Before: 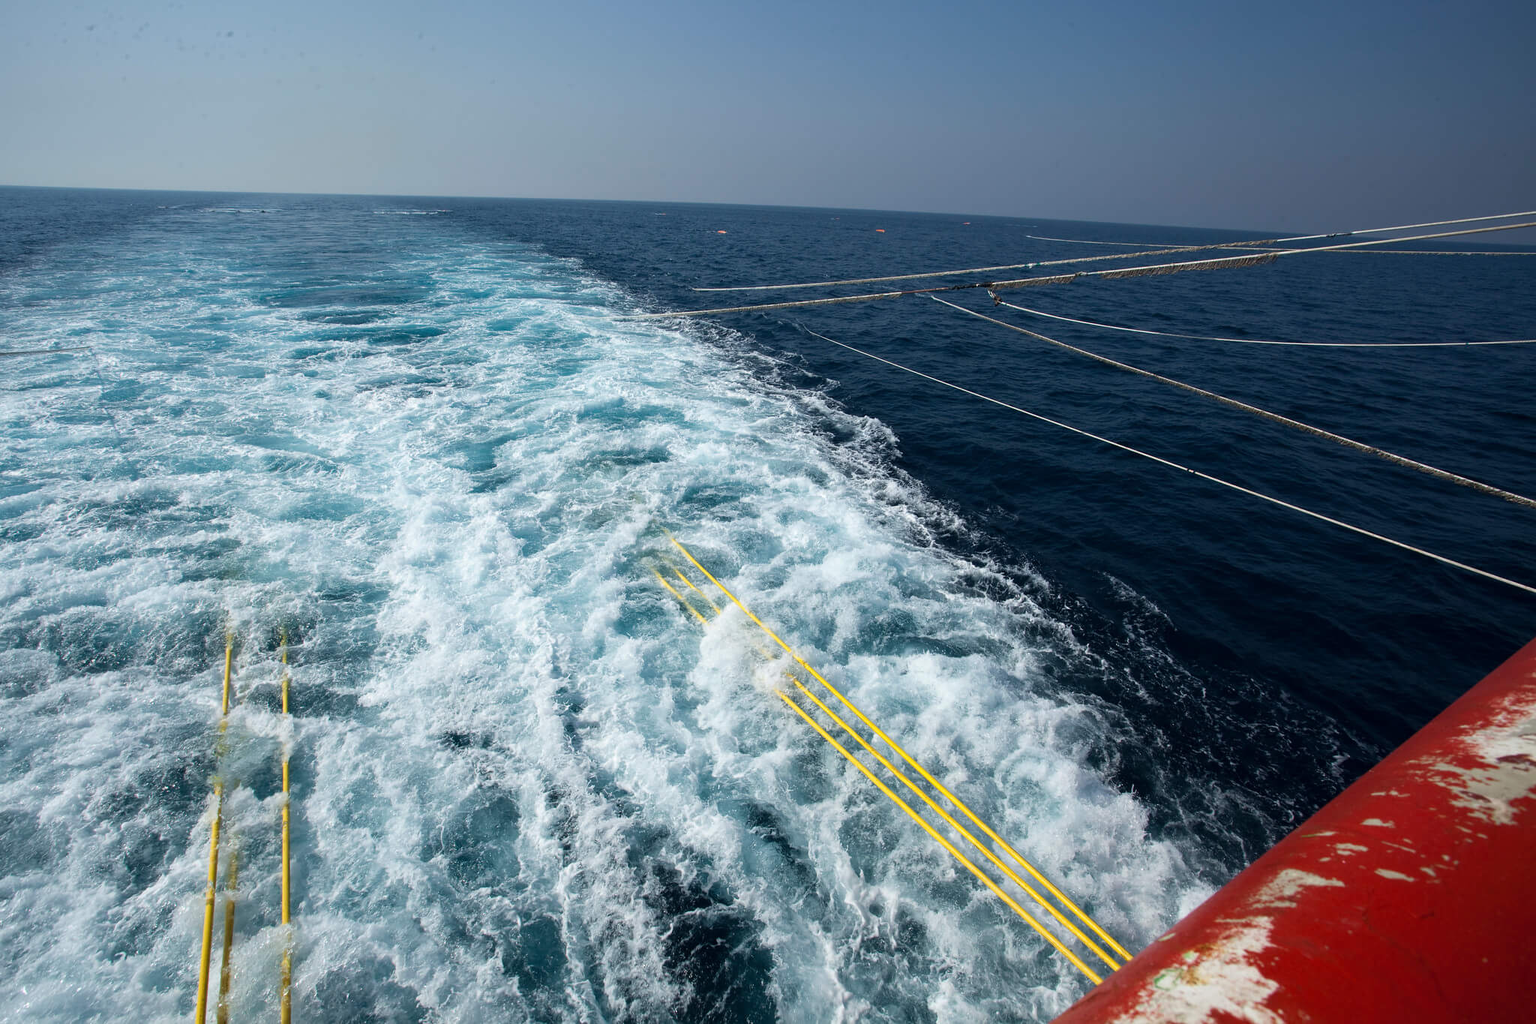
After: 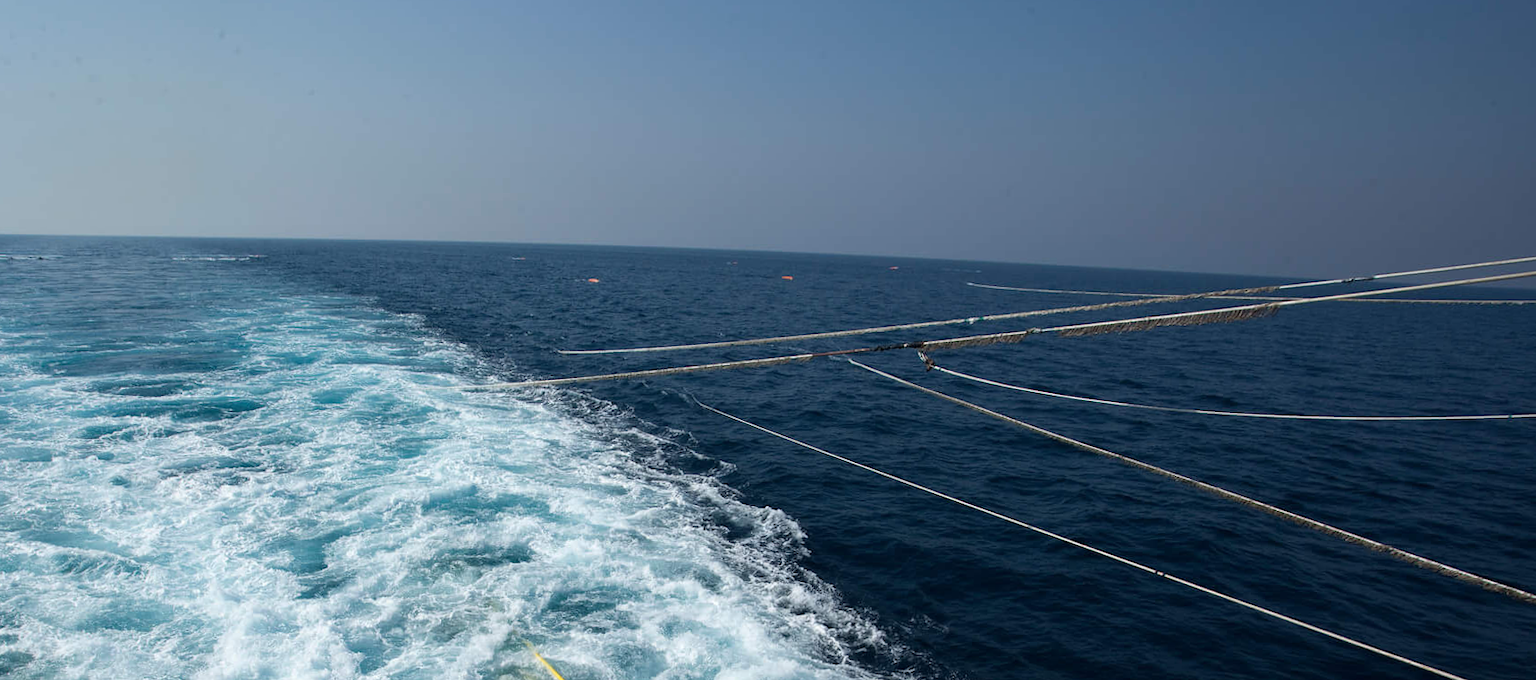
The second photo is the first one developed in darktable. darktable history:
rotate and perspective: rotation 0.074°, lens shift (vertical) 0.096, lens shift (horizontal) -0.041, crop left 0.043, crop right 0.952, crop top 0.024, crop bottom 0.979
crop and rotate: left 11.812%, bottom 42.776%
